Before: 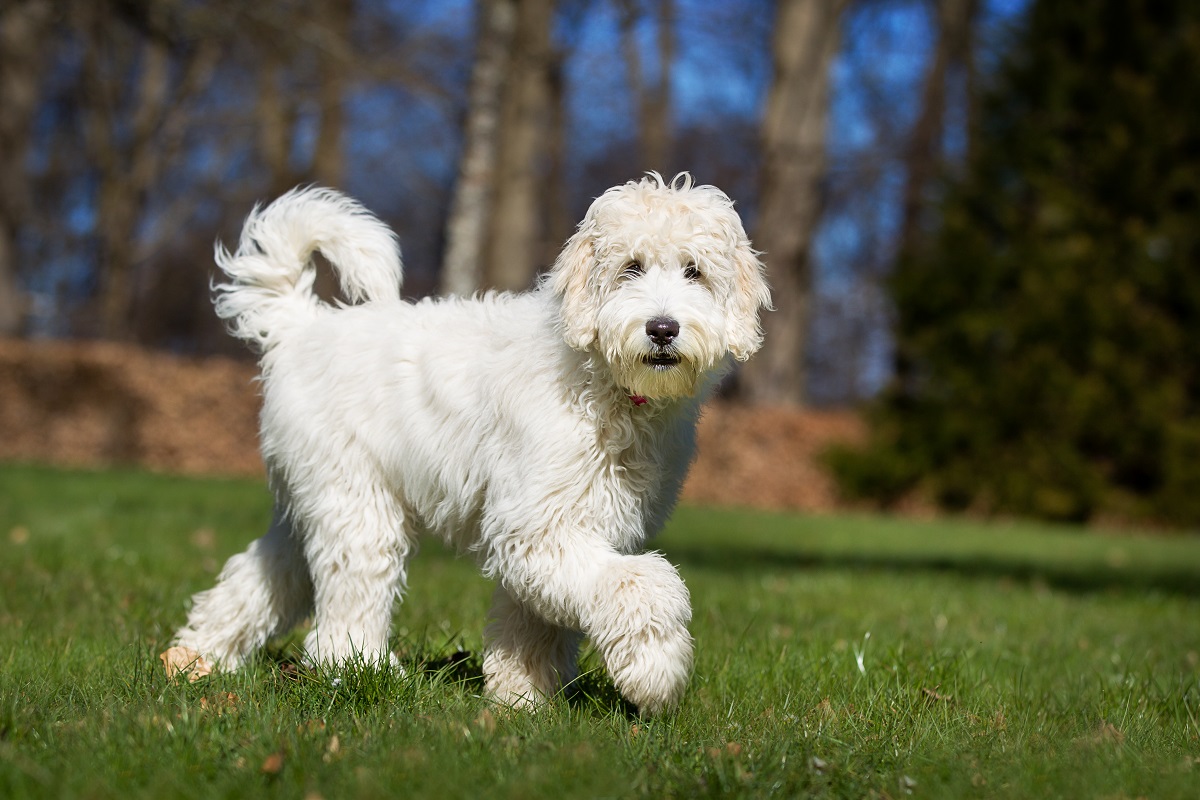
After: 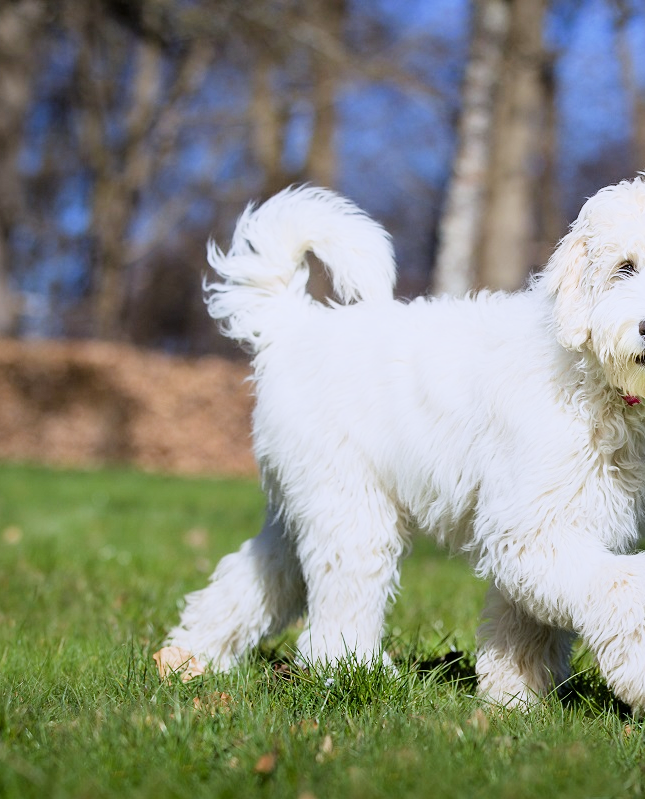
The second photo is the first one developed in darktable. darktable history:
filmic rgb: black relative exposure -7.65 EV, white relative exposure 4.56 EV, hardness 3.61
exposure: black level correction 0, exposure 1.198 EV, compensate exposure bias true, compensate highlight preservation false
graduated density: rotation -180°, offset 27.42
contrast brightness saturation: contrast 0.07
white balance: red 0.967, blue 1.119, emerald 0.756
crop: left 0.587%, right 45.588%, bottom 0.086%
